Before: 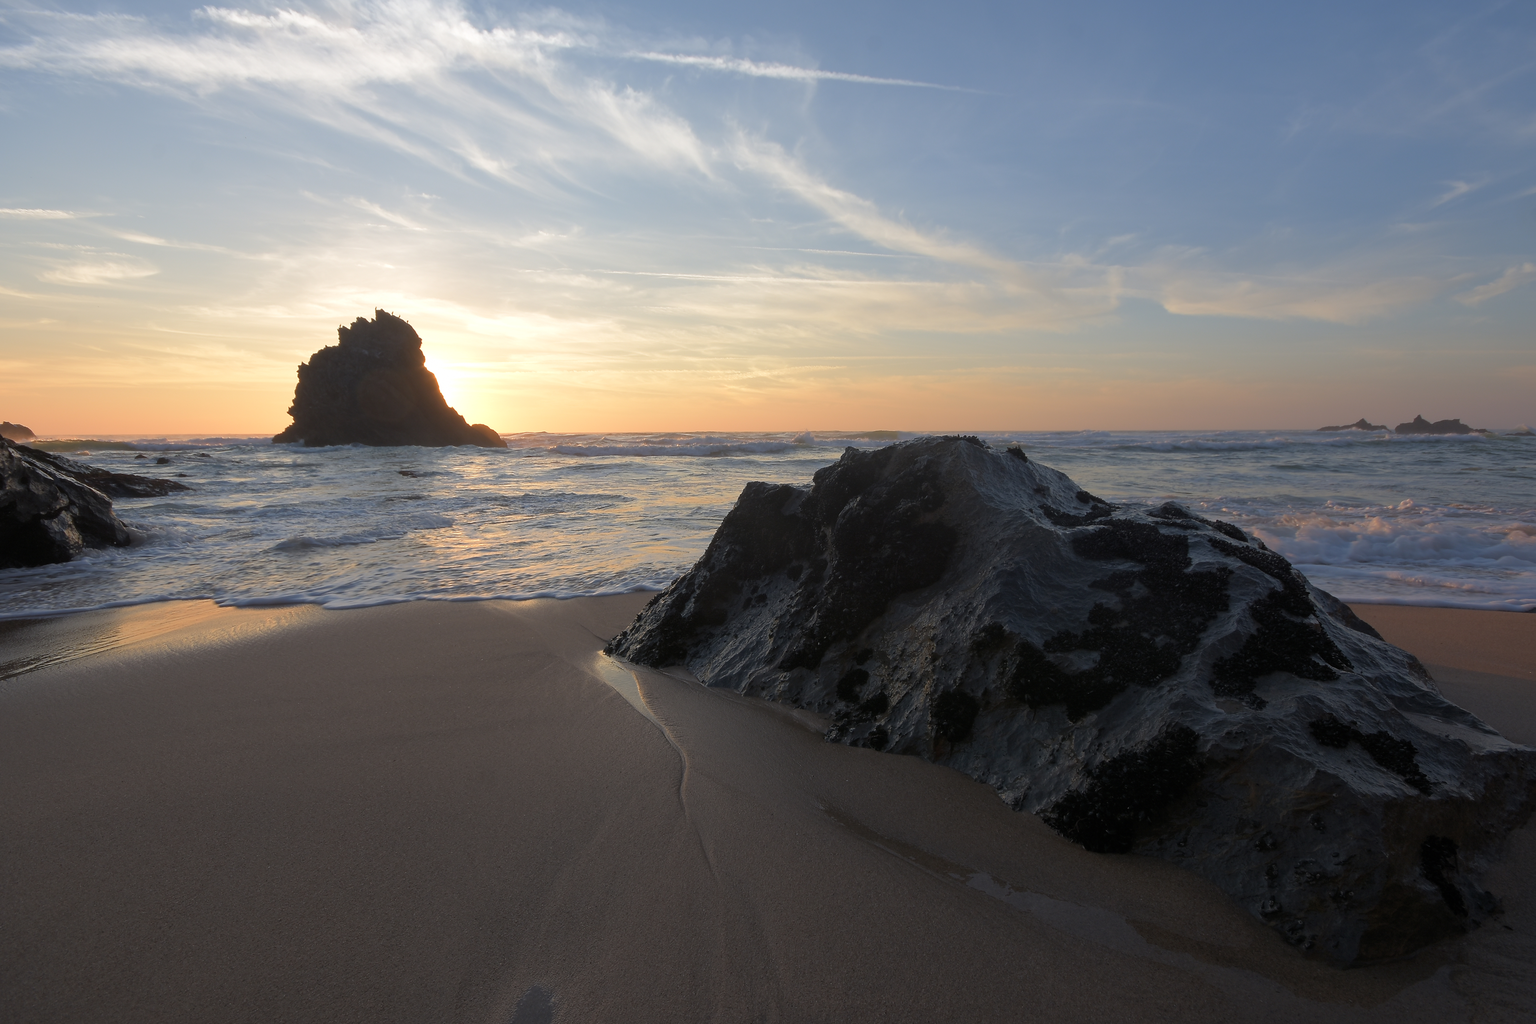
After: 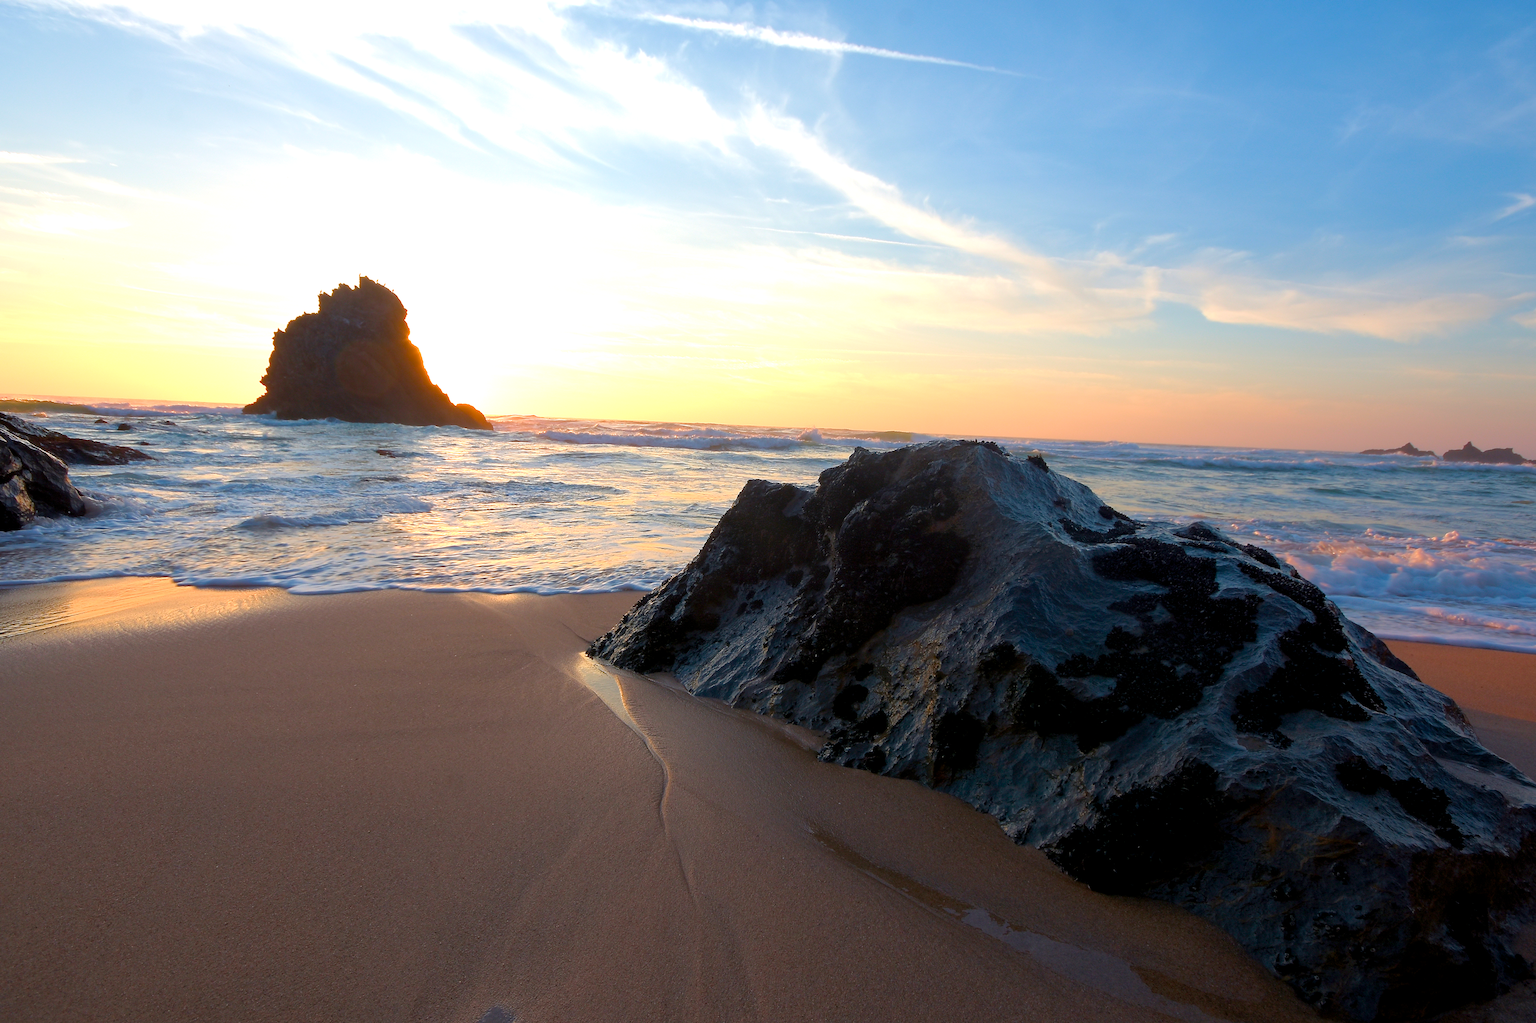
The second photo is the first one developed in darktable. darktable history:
color balance rgb: perceptual saturation grading › global saturation 20%, perceptual saturation grading › highlights -25.221%, perceptual saturation grading › shadows 50.096%, perceptual brilliance grading › global brilliance 12.651%, global vibrance 20%
exposure: black level correction 0.001, compensate exposure bias true, compensate highlight preservation false
crop and rotate: angle -2.72°
velvia: strength 14.32%
